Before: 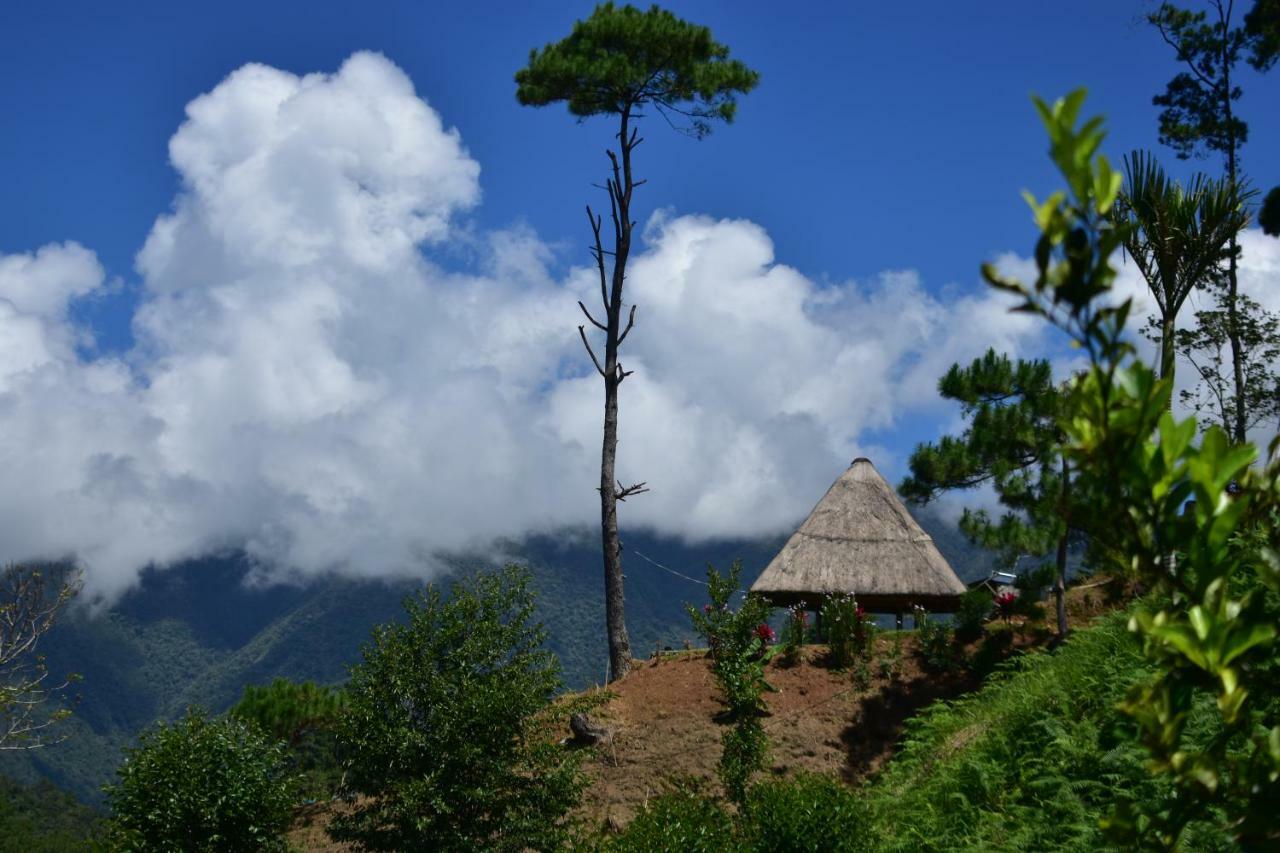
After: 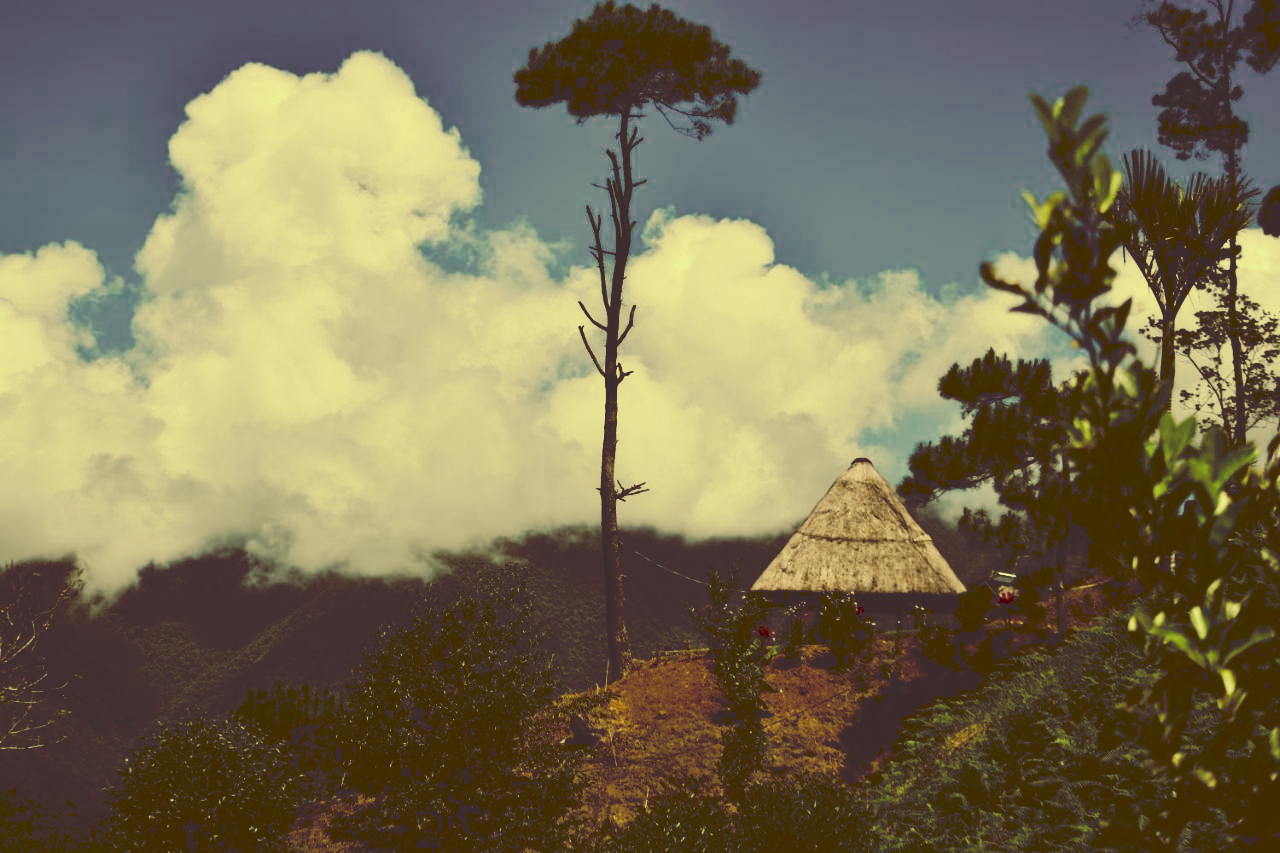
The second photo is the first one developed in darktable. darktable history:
tone curve: curves: ch0 [(0, 0) (0.003, 0.184) (0.011, 0.184) (0.025, 0.189) (0.044, 0.192) (0.069, 0.194) (0.1, 0.2) (0.136, 0.202) (0.177, 0.206) (0.224, 0.214) (0.277, 0.243) (0.335, 0.297) (0.399, 0.39) (0.468, 0.508) (0.543, 0.653) (0.623, 0.754) (0.709, 0.834) (0.801, 0.887) (0.898, 0.925) (1, 1)], preserve colors none
color look up table: target L [96.73, 89.62, 85.39, 87.43, 67.14, 64.73, 57.67, 58.71, 31.55, 25.46, 201.61, 81.86, 75.15, 69.27, 62.46, 62.54, 58.63, 52.16, 51.33, 40.27, 35.75, 28.62, 15.85, 13, 10.16, 97.67, 91.17, 84.83, 75.99, 87.53, 69.19, 74.94, 58.59, 78.41, 52.88, 45.74, 33.35, 28.83, 44.92, 33.36, 46.38, 16.02, 11.14, 87.02, 67.88, 54.38, 54.85, 39.63, 13.05], target a [-35.35, -14.29, -24.47, -34.68, -35.6, -20.19, -22.84, -3.033, -1.354, 10.03, 0, 5.417, 17.25, 3.578, 19.05, 35.49, 35.56, 5.328, 26.52, 13.69, 16.91, 33.67, 56.68, 51.19, 45.9, -27.72, -9.784, -10.11, 13.85, -1.723, 5.355, 2.21, 35, 9.864, 15.32, 18.07, 16.7, 11.14, 14.86, 5.334, 22.72, 50.49, 47.82, -32.89, -3.048, -16.29, -14.85, -6.869, 40.65], target b [72.13, 57.72, 52.84, 53.66, 38.09, 40.48, 29.82, 34.4, 18.27, 43.09, -0.001, 51.71, 41.19, 31.65, 49, 23.57, 43.37, 16.48, 30.64, 68.56, 41.99, 48.53, 26.51, 21.65, 16.77, 66.68, 55.31, 45.92, 37.9, 51.07, 27.51, 30.58, 14.4, 35.78, 10.12, 4.284, 4.695, 28.71, -12.8, -7.992, -9.646, -23.41, 18.4, 48.94, 25.89, 14.42, 4.139, 4.858, 21.7], num patches 49
